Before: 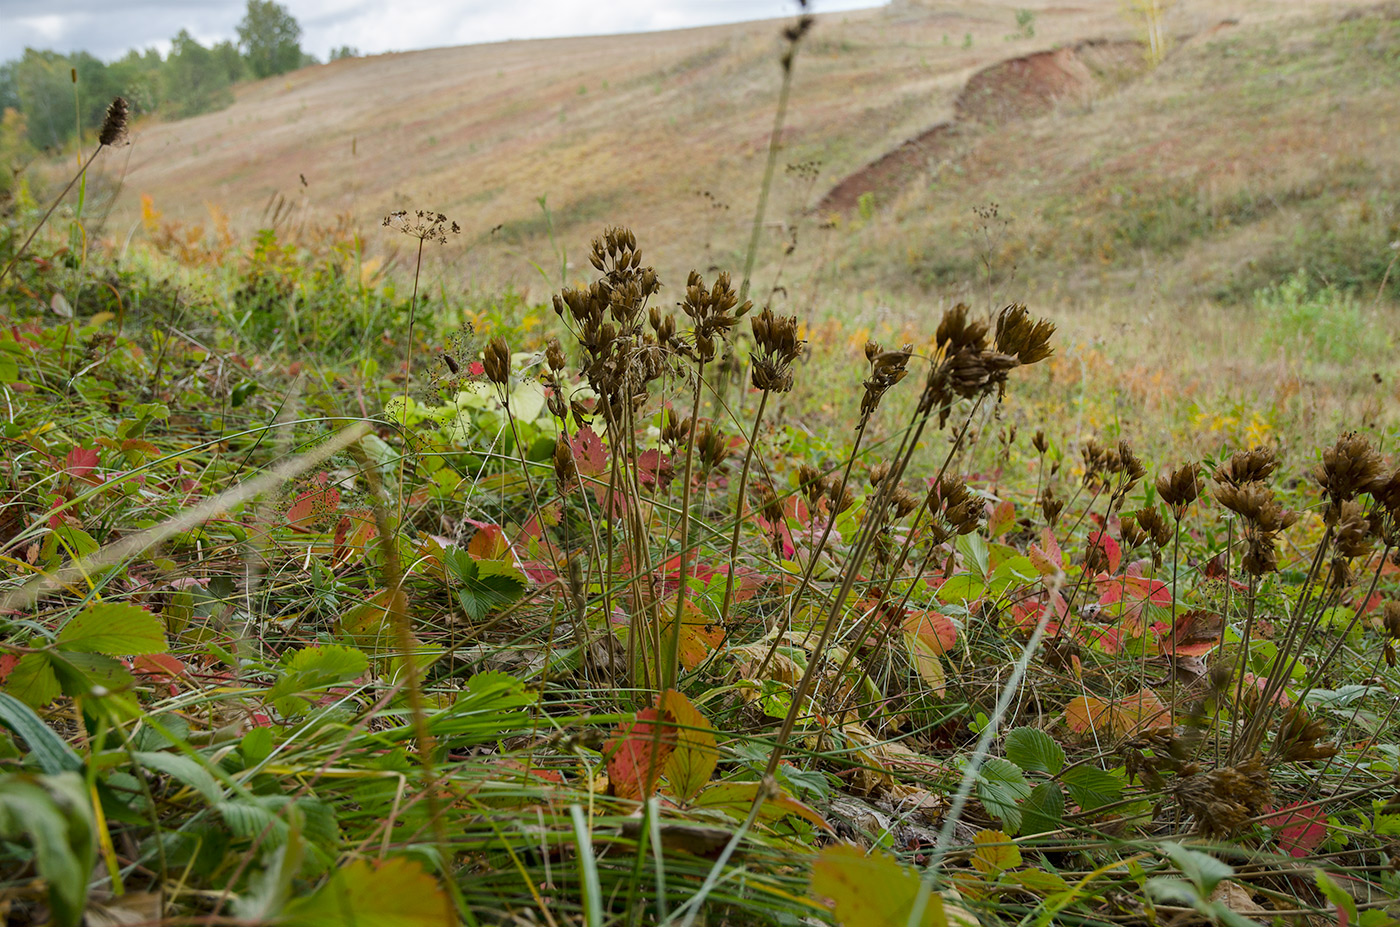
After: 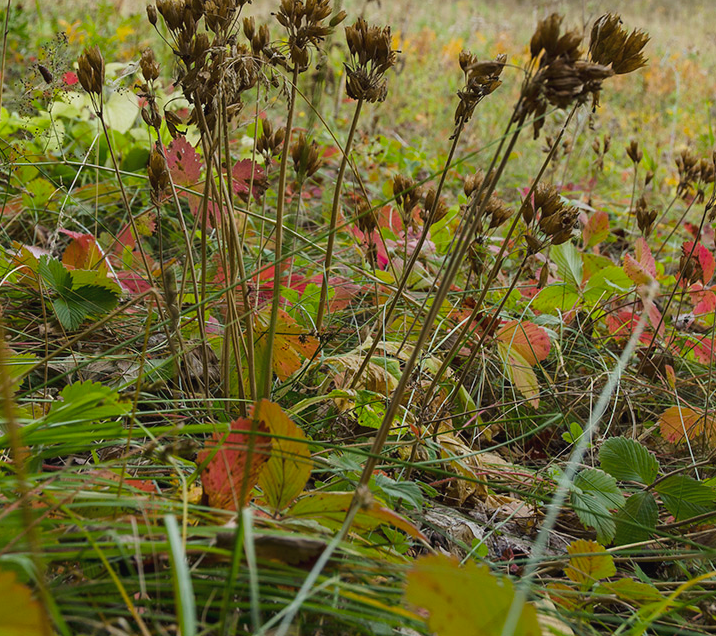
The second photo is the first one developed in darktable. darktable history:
crop and rotate: left 29.011%, top 31.352%, right 19.828%
color balance rgb: shadows lift › chroma 3.141%, shadows lift › hue 278.41°, global offset › luminance 0.243%, global offset › hue 169.45°, perceptual saturation grading › global saturation 0.447%, global vibrance 16.311%, saturation formula JzAzBz (2021)
